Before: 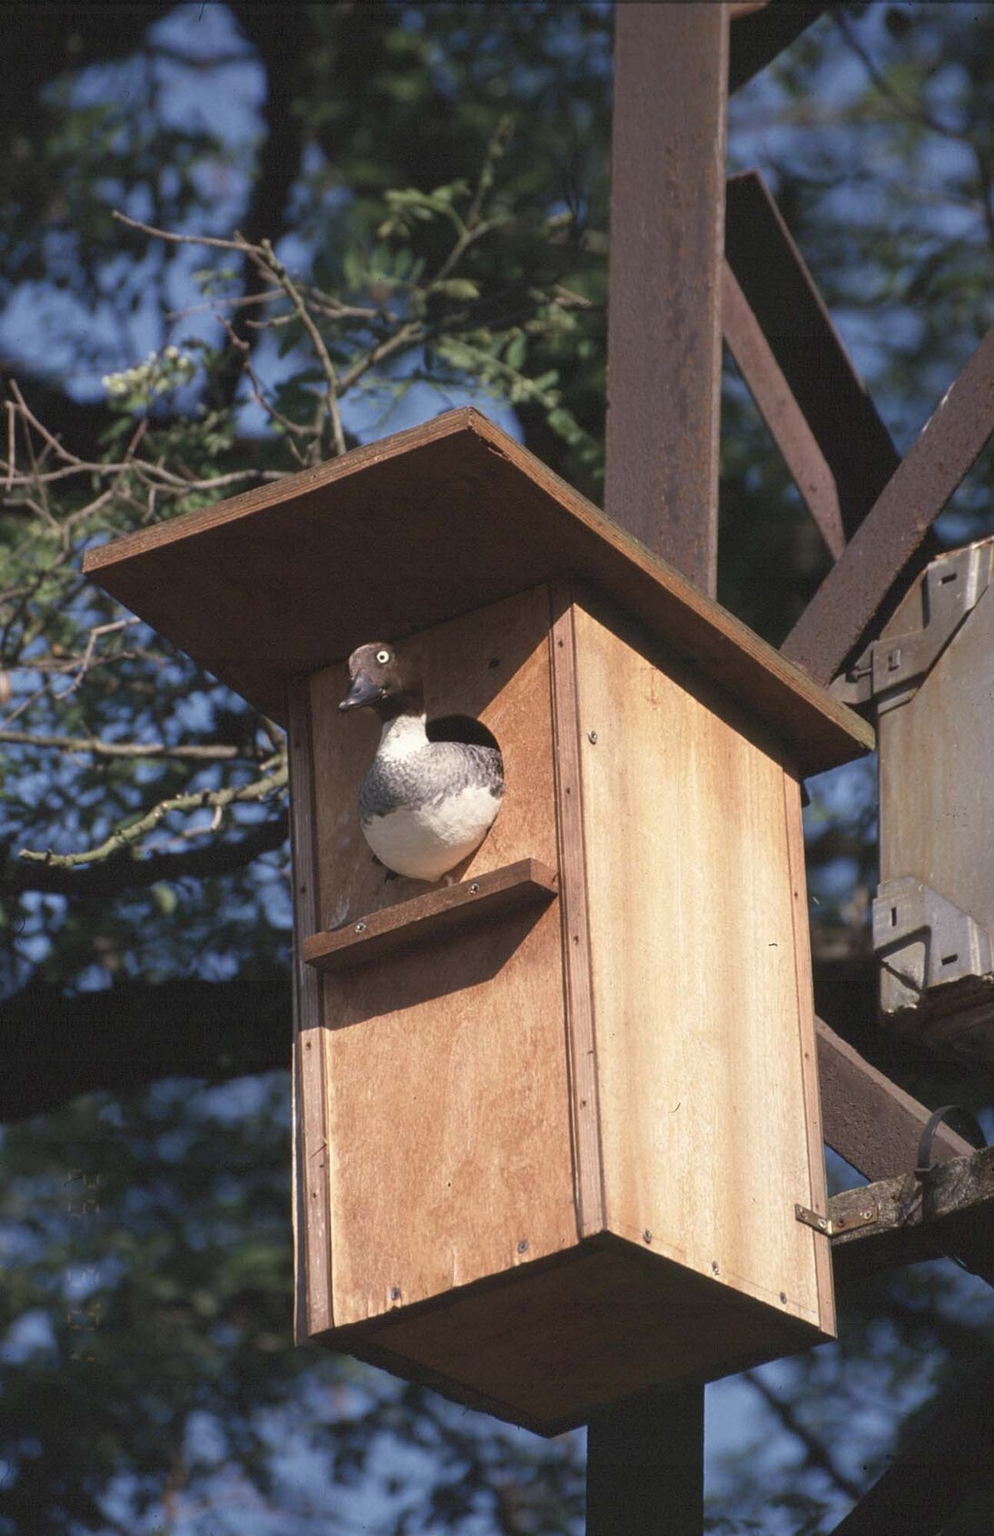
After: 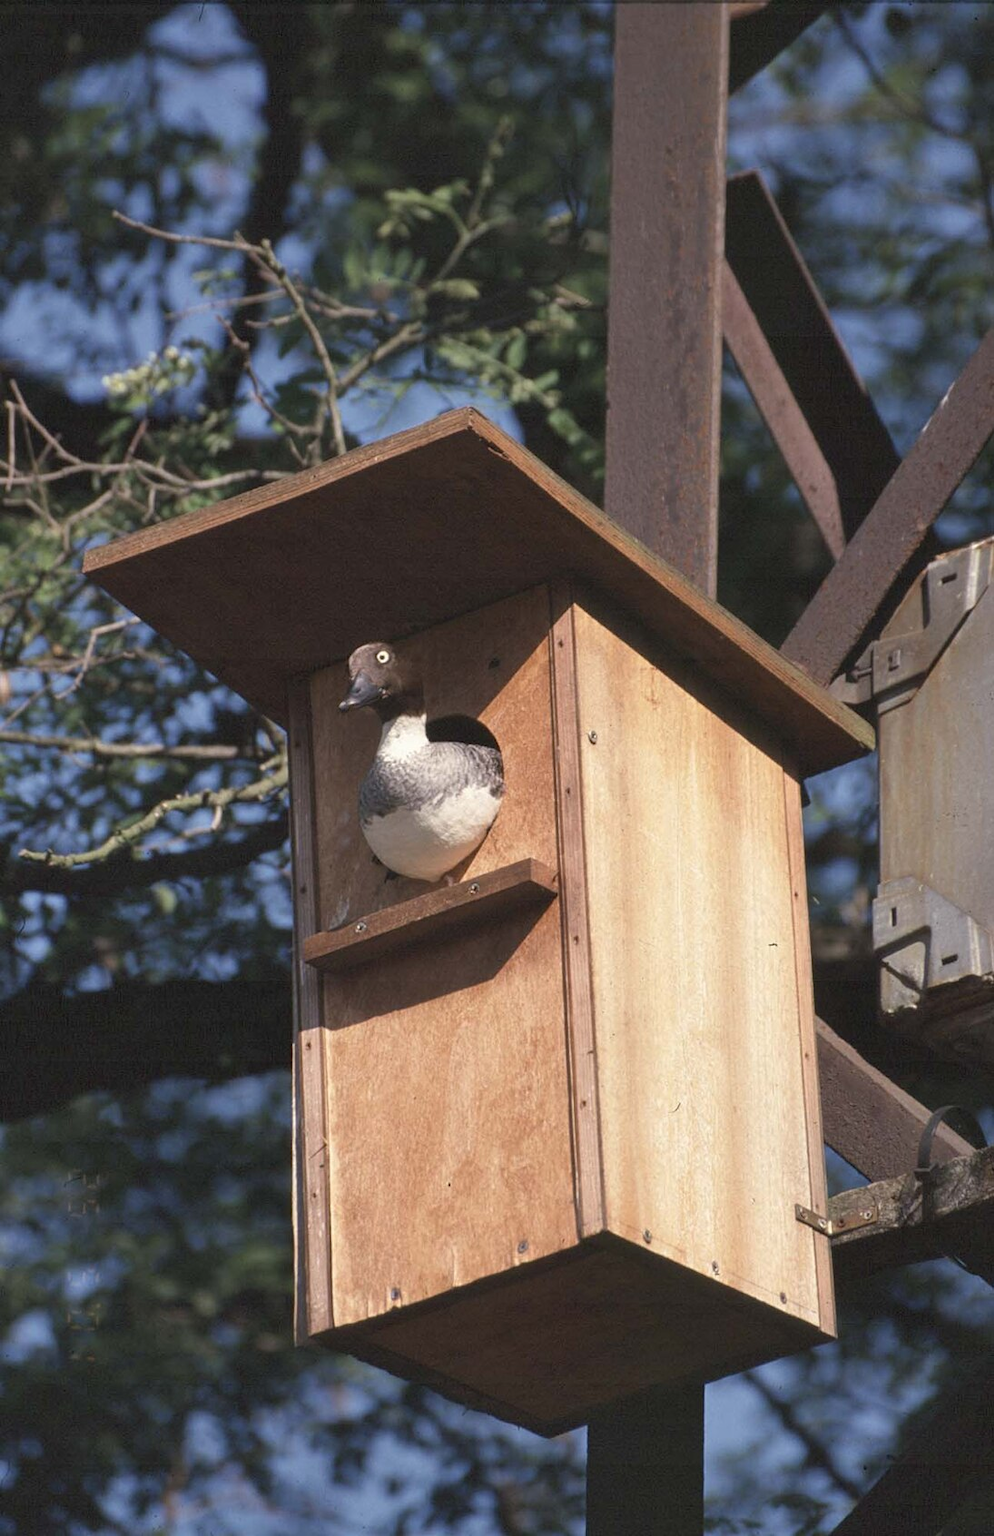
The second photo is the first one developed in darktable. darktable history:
shadows and highlights: shadows 29.63, highlights -30.28, low approximation 0.01, soften with gaussian
